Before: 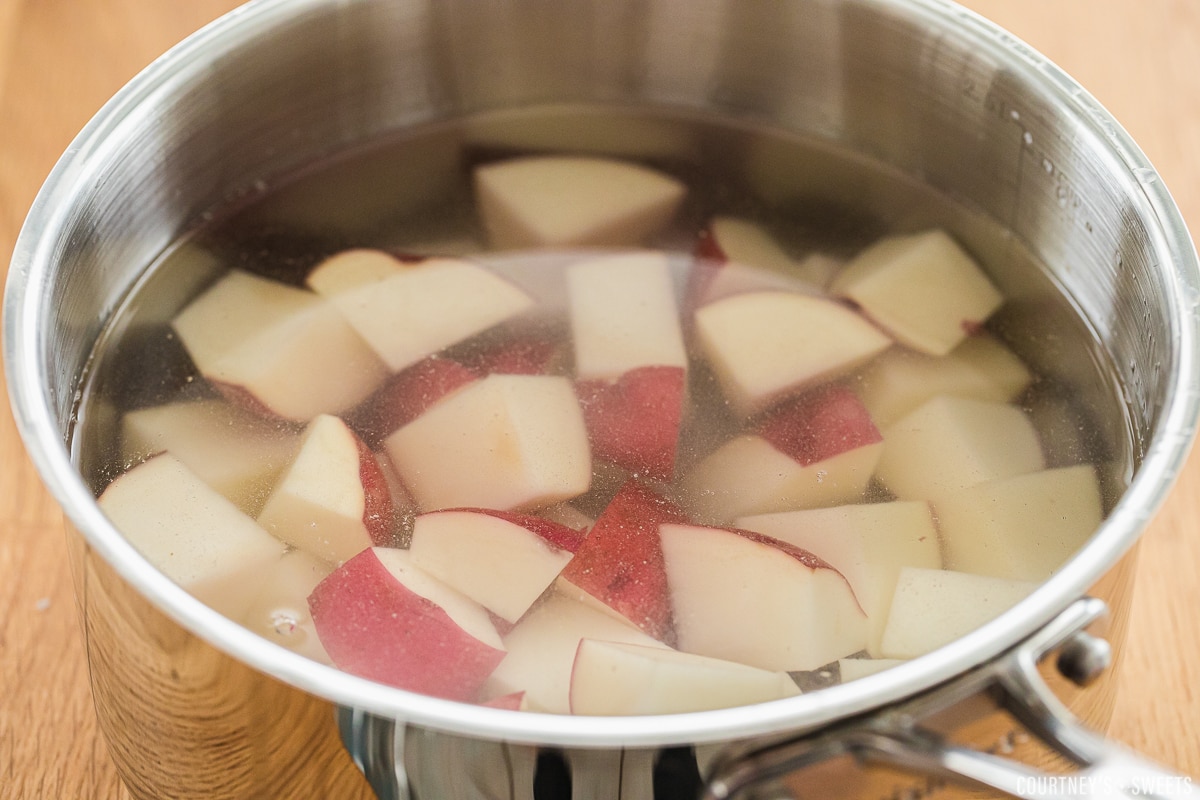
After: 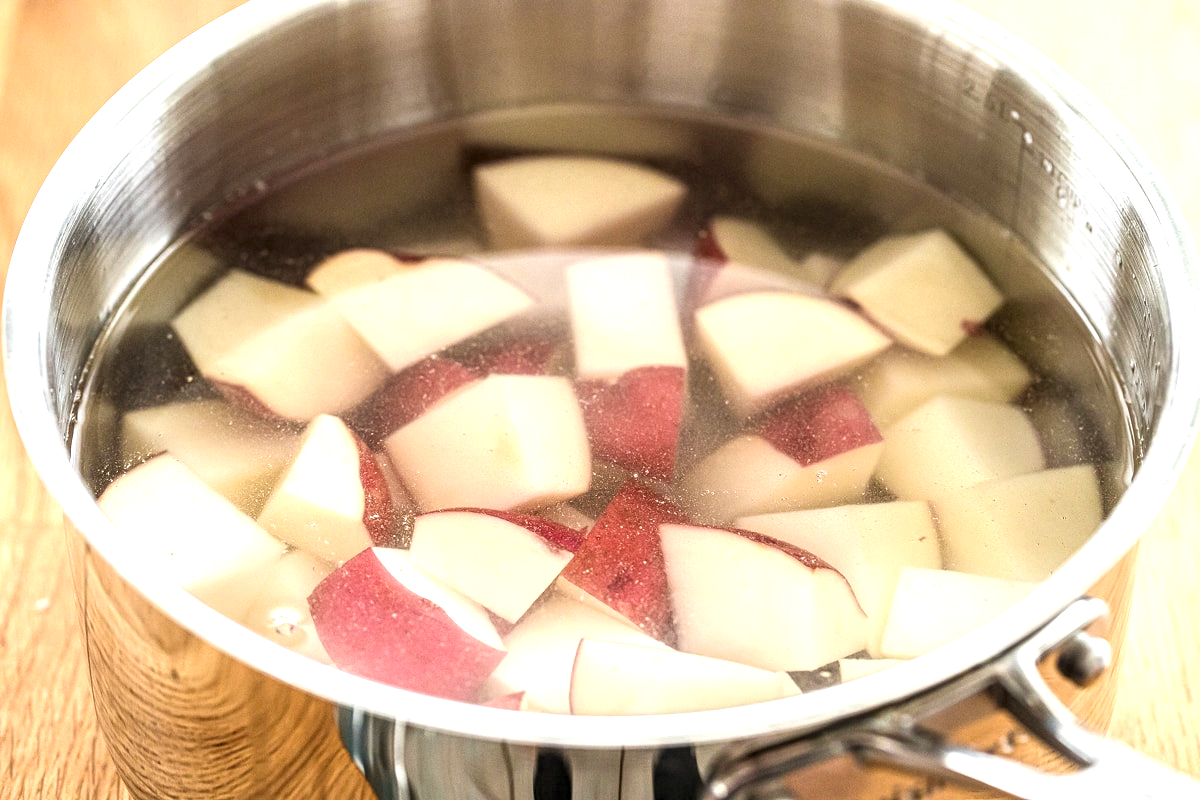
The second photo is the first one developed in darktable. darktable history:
exposure: exposure 0.785 EV, compensate highlight preservation false
local contrast: detail 154%
